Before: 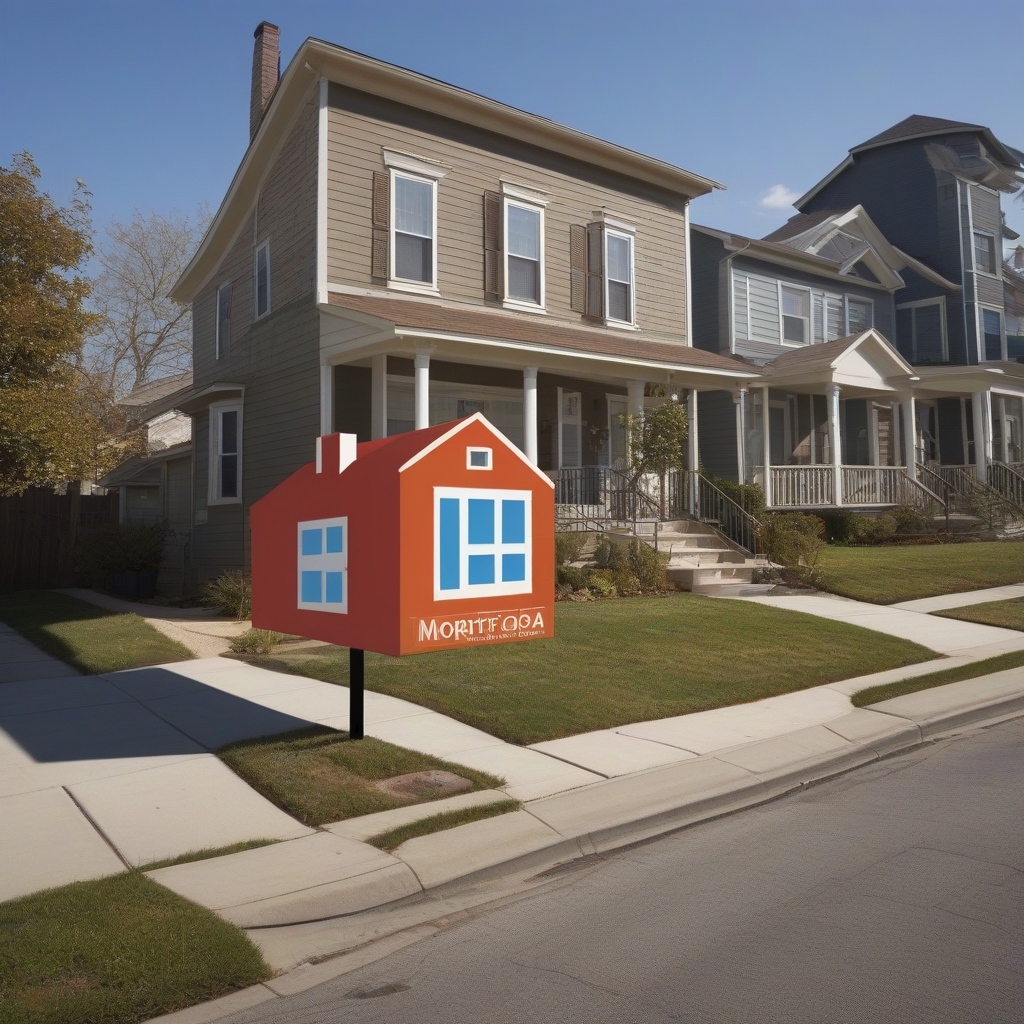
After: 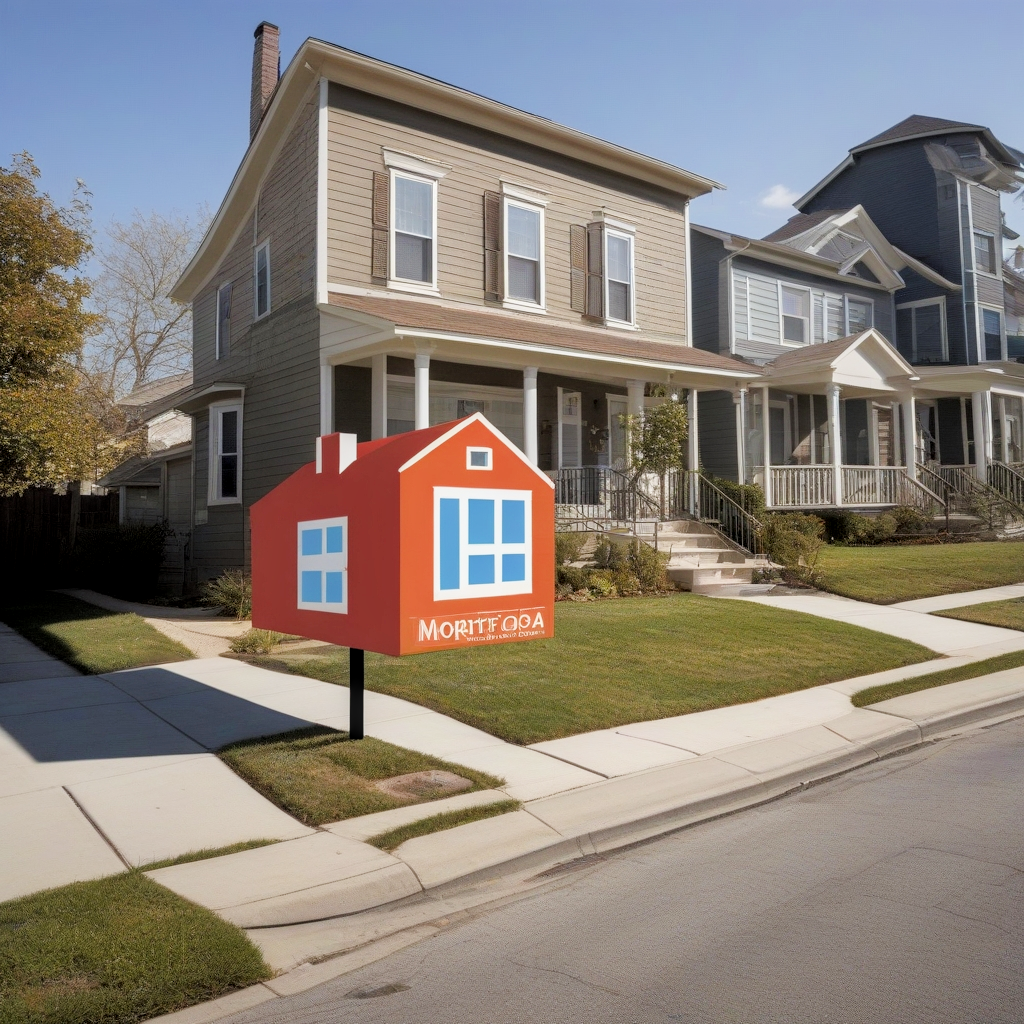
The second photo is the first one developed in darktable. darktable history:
filmic rgb: black relative exposure -5 EV, hardness 2.88, highlights saturation mix -30%
exposure: black level correction 0, exposure 0.7 EV, compensate highlight preservation false
color balance rgb: perceptual saturation grading › global saturation 10%
local contrast: on, module defaults
